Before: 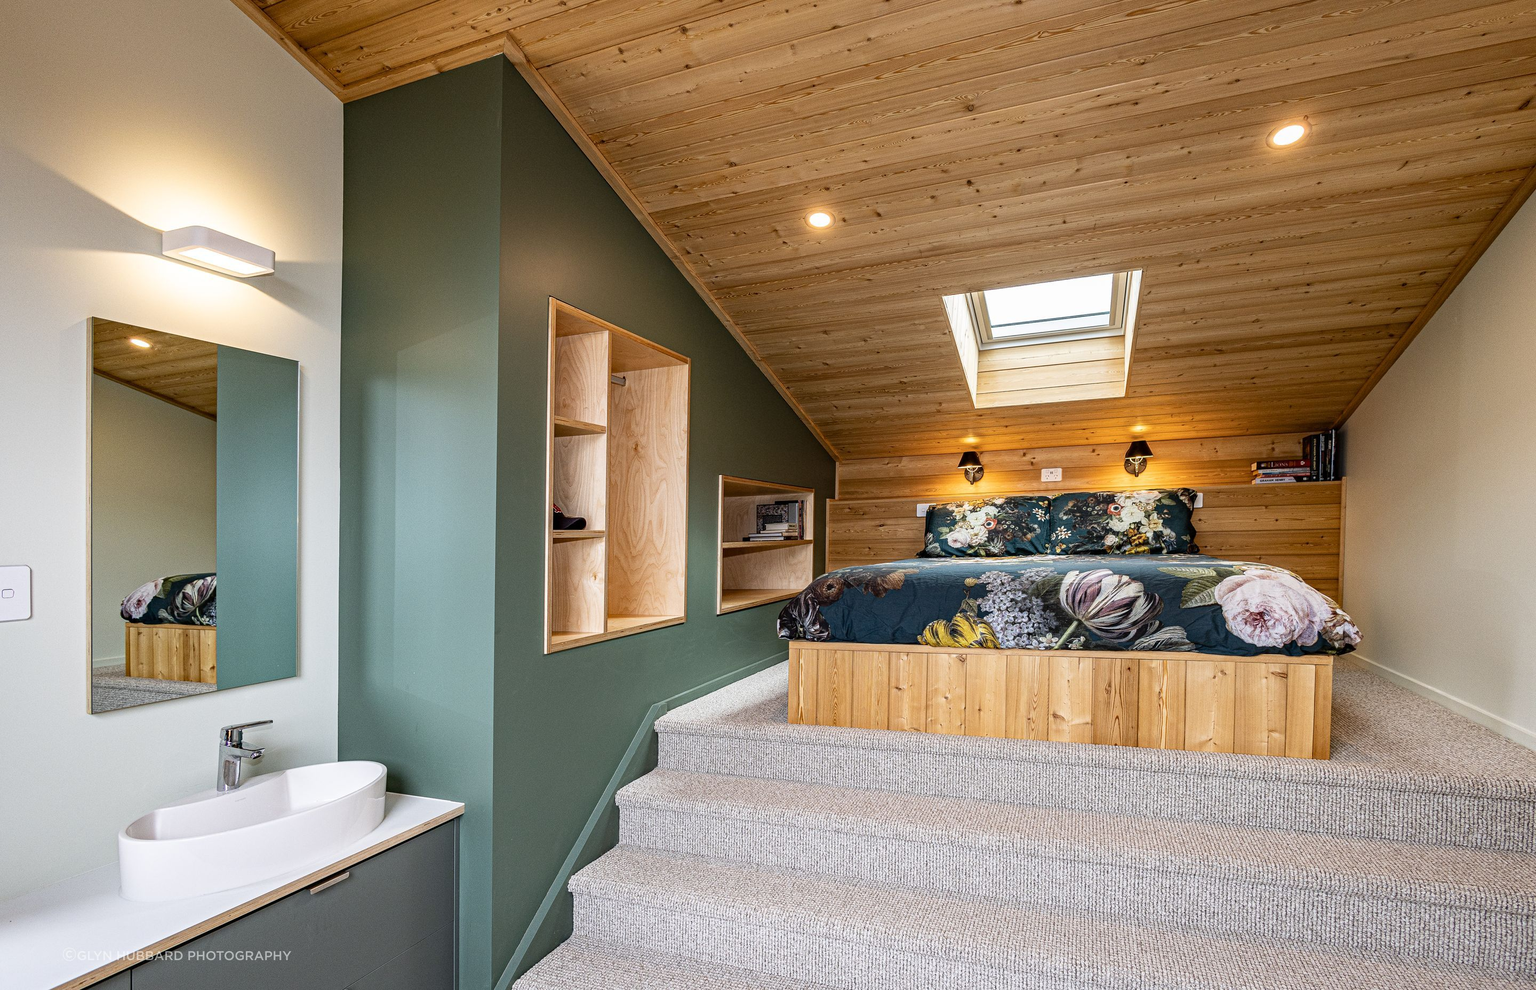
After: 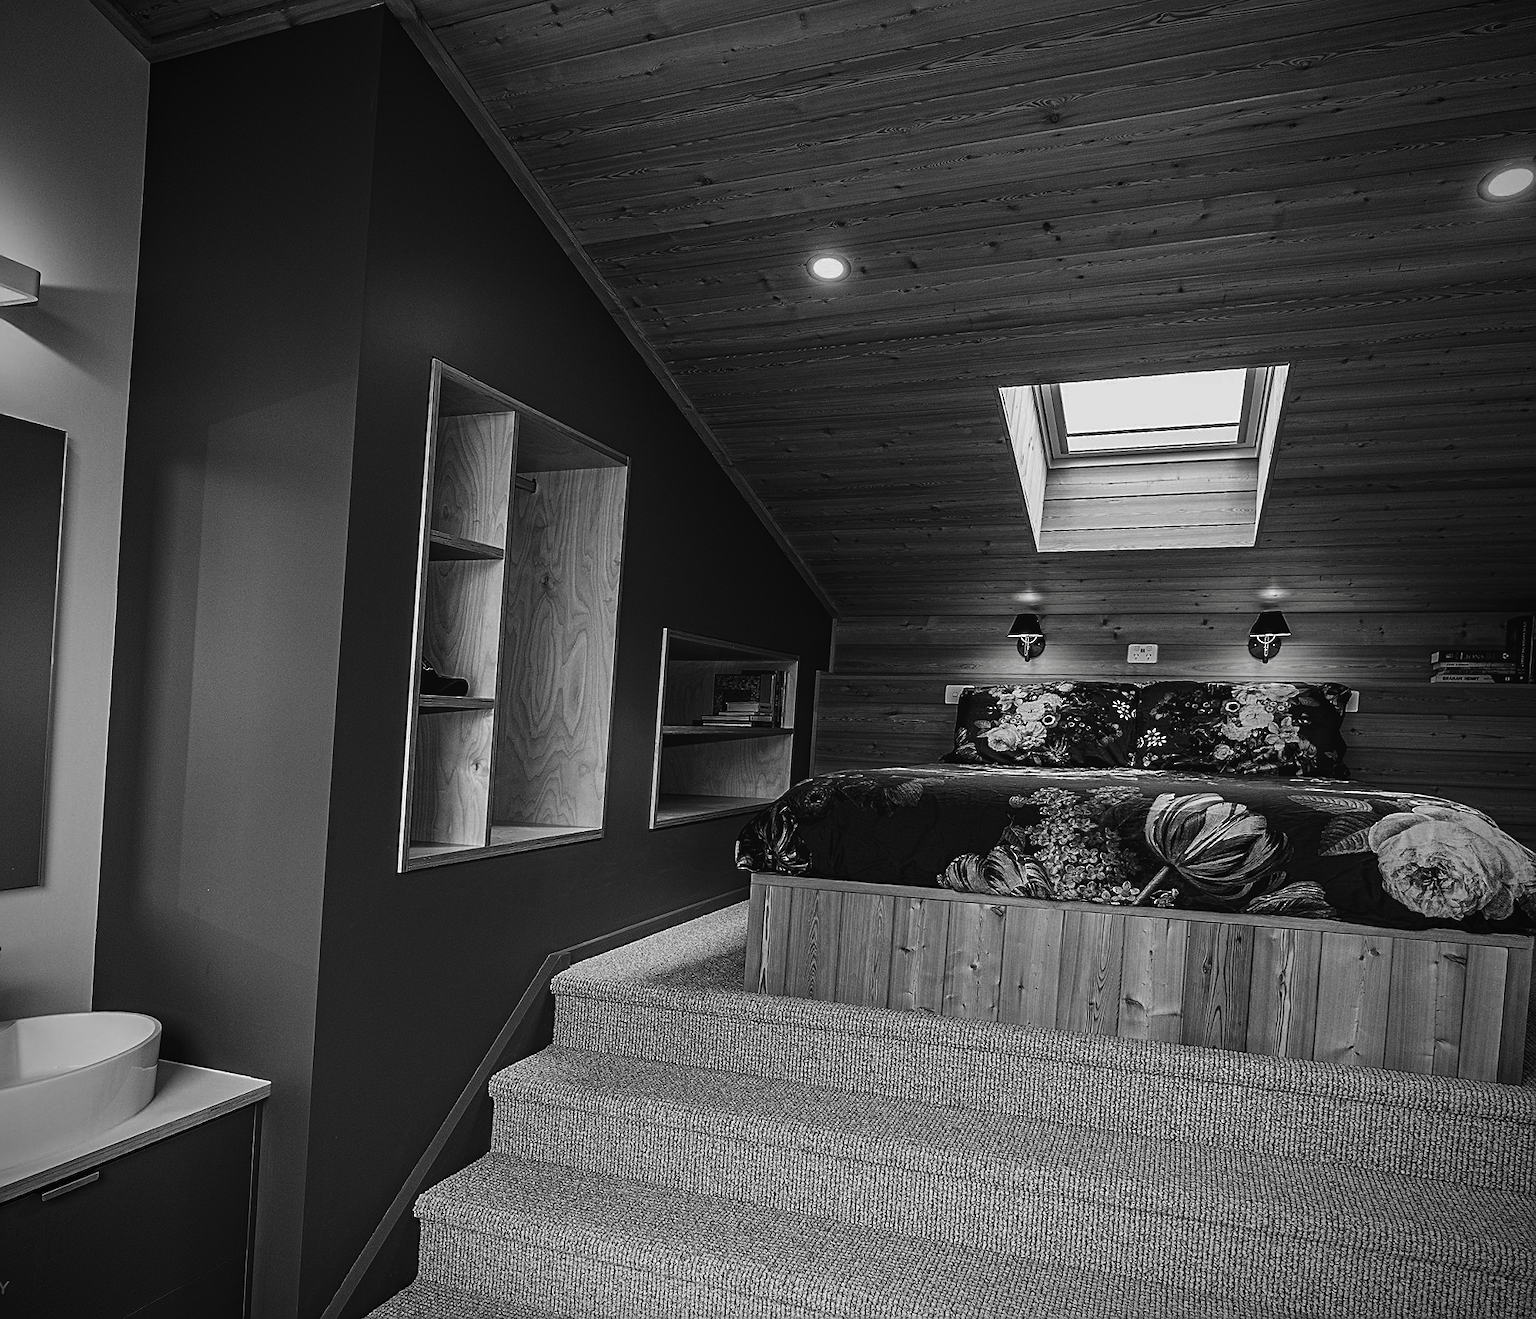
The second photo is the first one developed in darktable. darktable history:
crop and rotate: angle -3.07°, left 14.284%, top 0.033%, right 10.772%, bottom 0.066%
contrast brightness saturation: contrast -0.039, brightness -0.604, saturation -0.995
tone curve: curves: ch0 [(0, 0.029) (0.253, 0.237) (1, 0.945)]; ch1 [(0, 0) (0.401, 0.42) (0.442, 0.47) (0.492, 0.498) (0.511, 0.523) (0.557, 0.565) (0.66, 0.683) (1, 1)]; ch2 [(0, 0) (0.394, 0.413) (0.5, 0.5) (0.578, 0.568) (1, 1)], preserve colors none
sharpen: on, module defaults
vignetting: brightness -0.681
